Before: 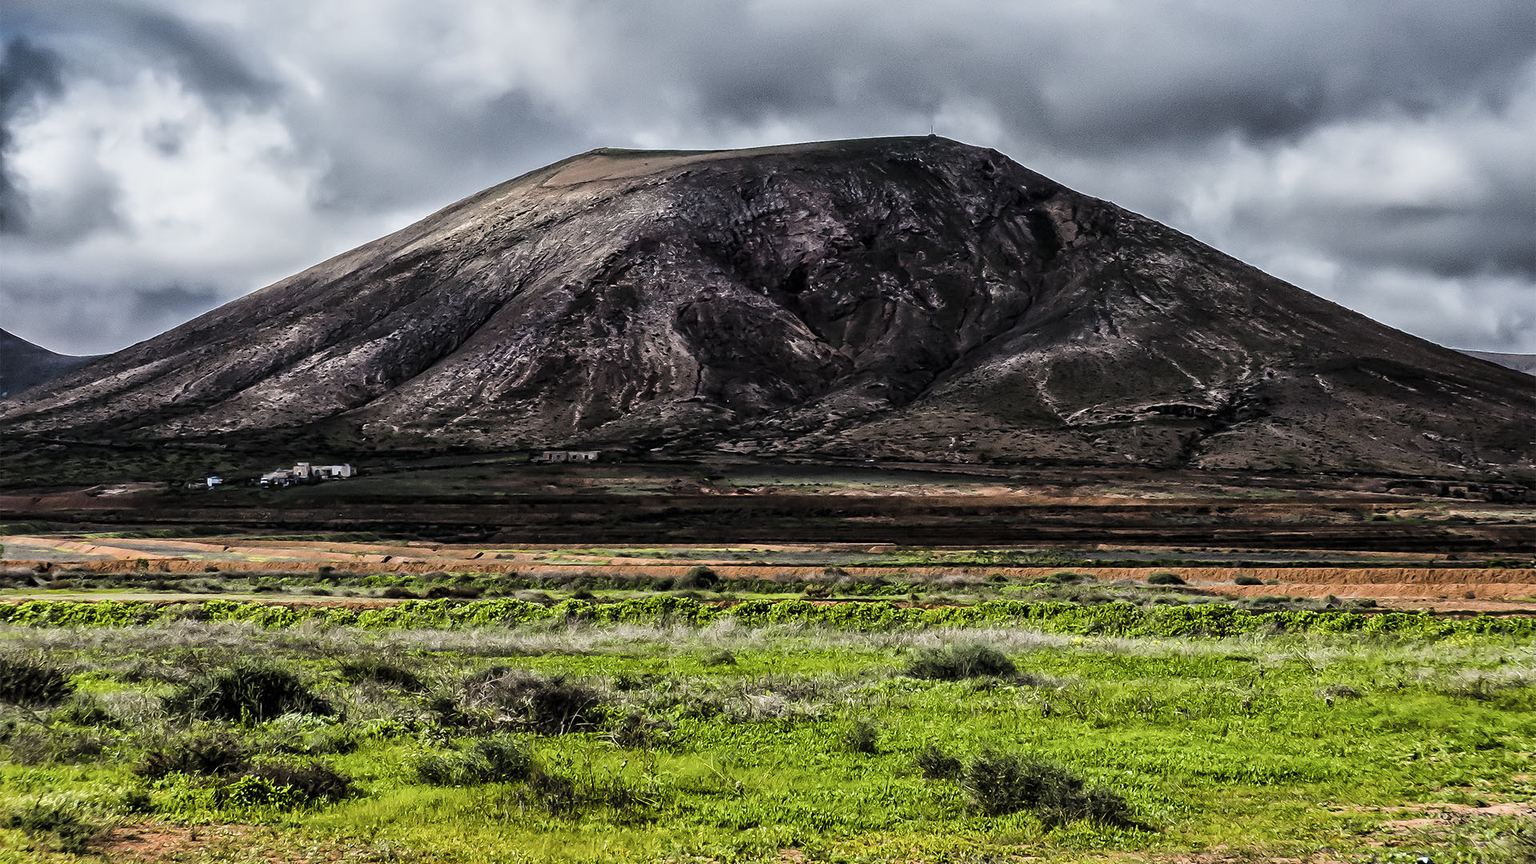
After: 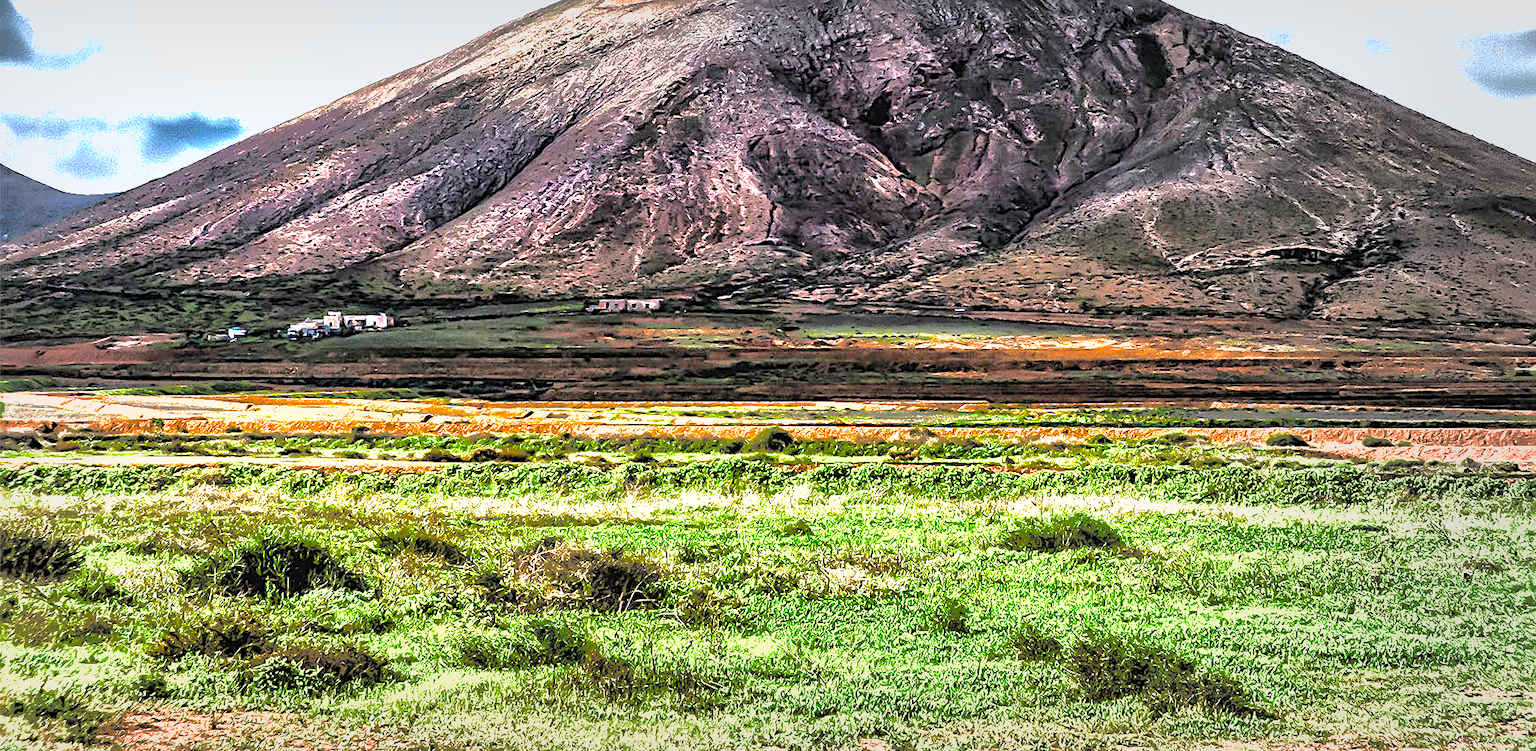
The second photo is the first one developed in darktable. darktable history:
color balance rgb: linear chroma grading › global chroma 20.336%, perceptual saturation grading › global saturation 30.019%, global vibrance 29.793%
vignetting: fall-off start 54.18%, brightness -0.262, center (-0.148, 0.016), automatic ratio true, width/height ratio 1.313, shape 0.229
exposure: black level correction 0, exposure 1.744 EV, compensate exposure bias true, compensate highlight preservation false
crop: top 20.913%, right 9.354%, bottom 0.273%
sharpen: on, module defaults
contrast brightness saturation: brightness 0.274
shadows and highlights: shadows -18.85, highlights -73.65
